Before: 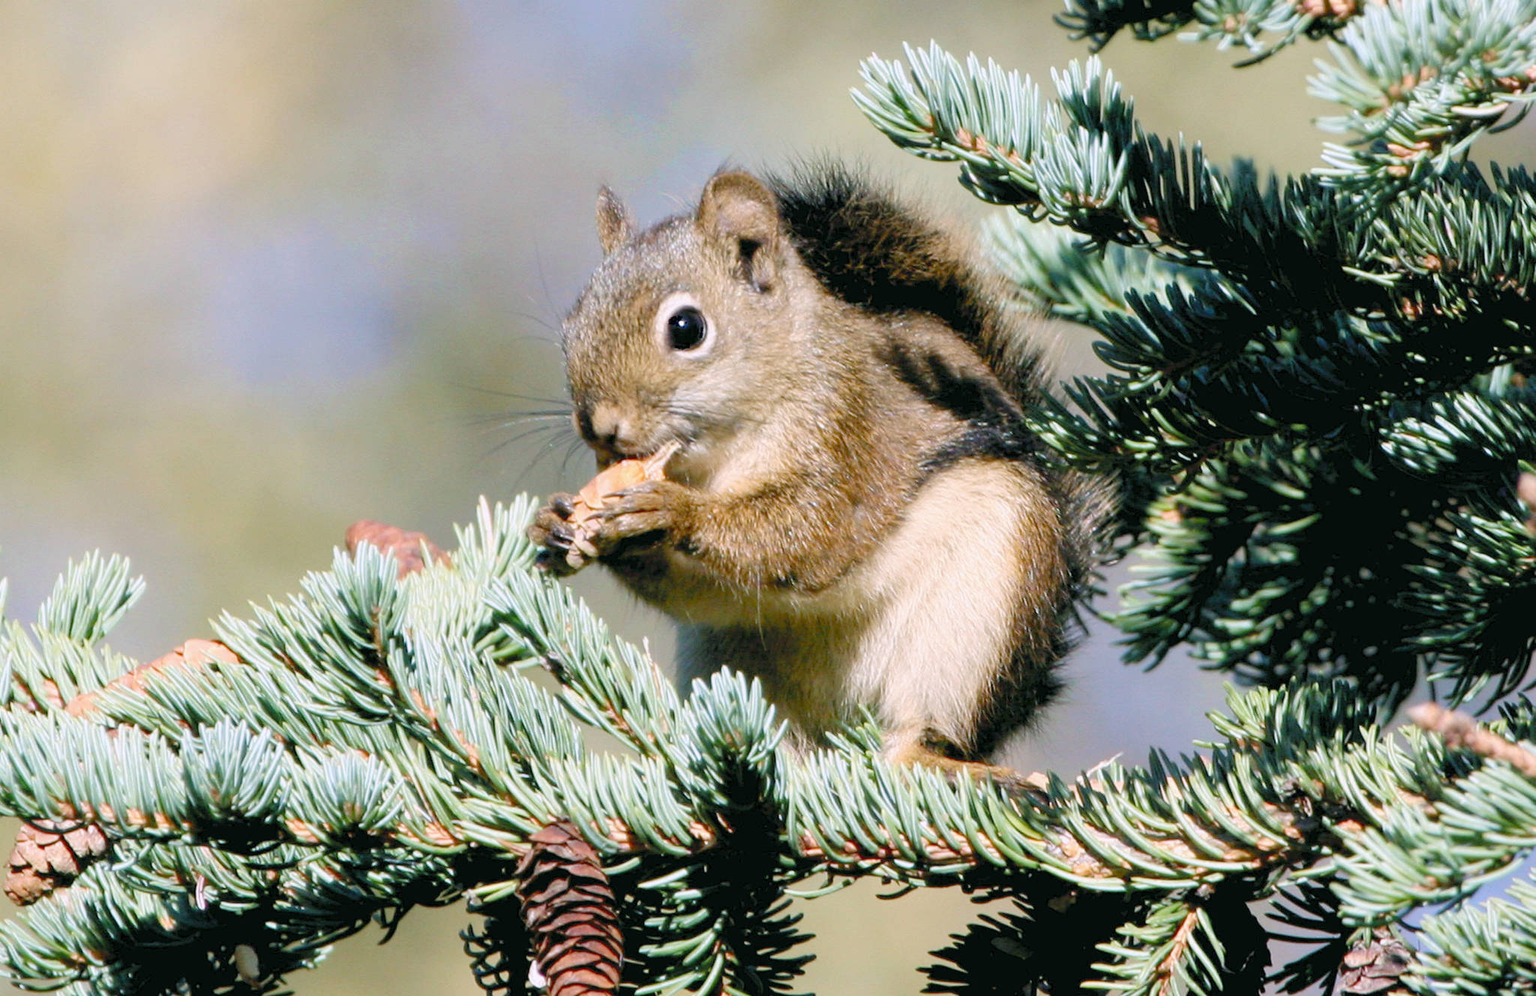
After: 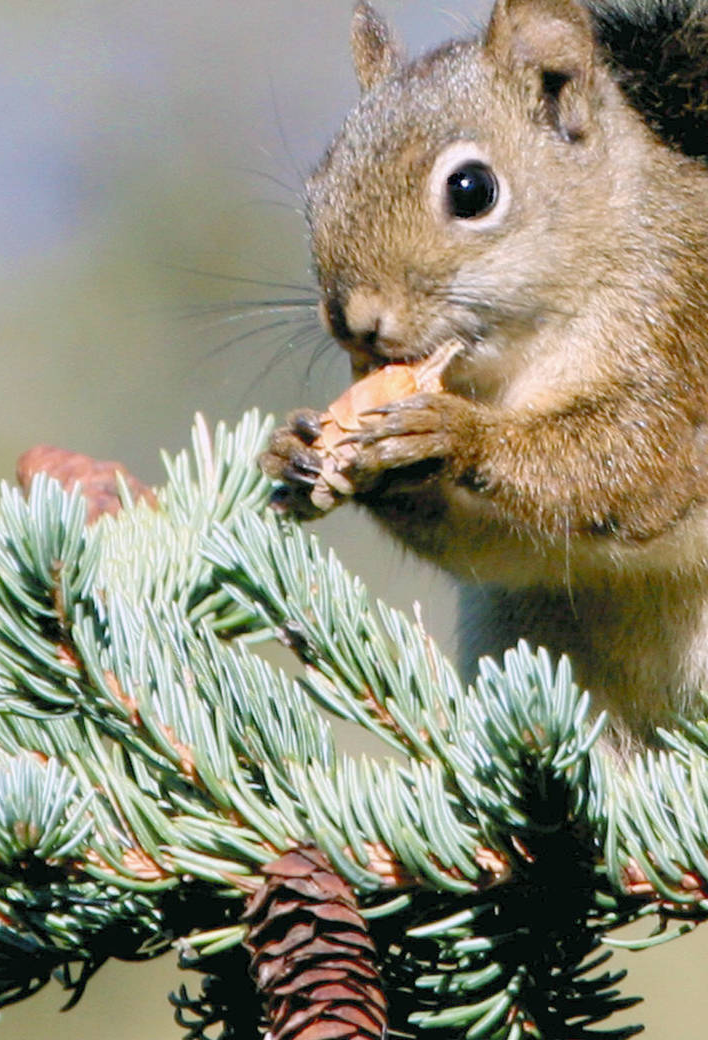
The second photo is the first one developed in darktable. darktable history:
shadows and highlights: radius 125.71, shadows 21.07, highlights -22.09, low approximation 0.01
crop and rotate: left 21.714%, top 18.701%, right 43.681%, bottom 2.984%
